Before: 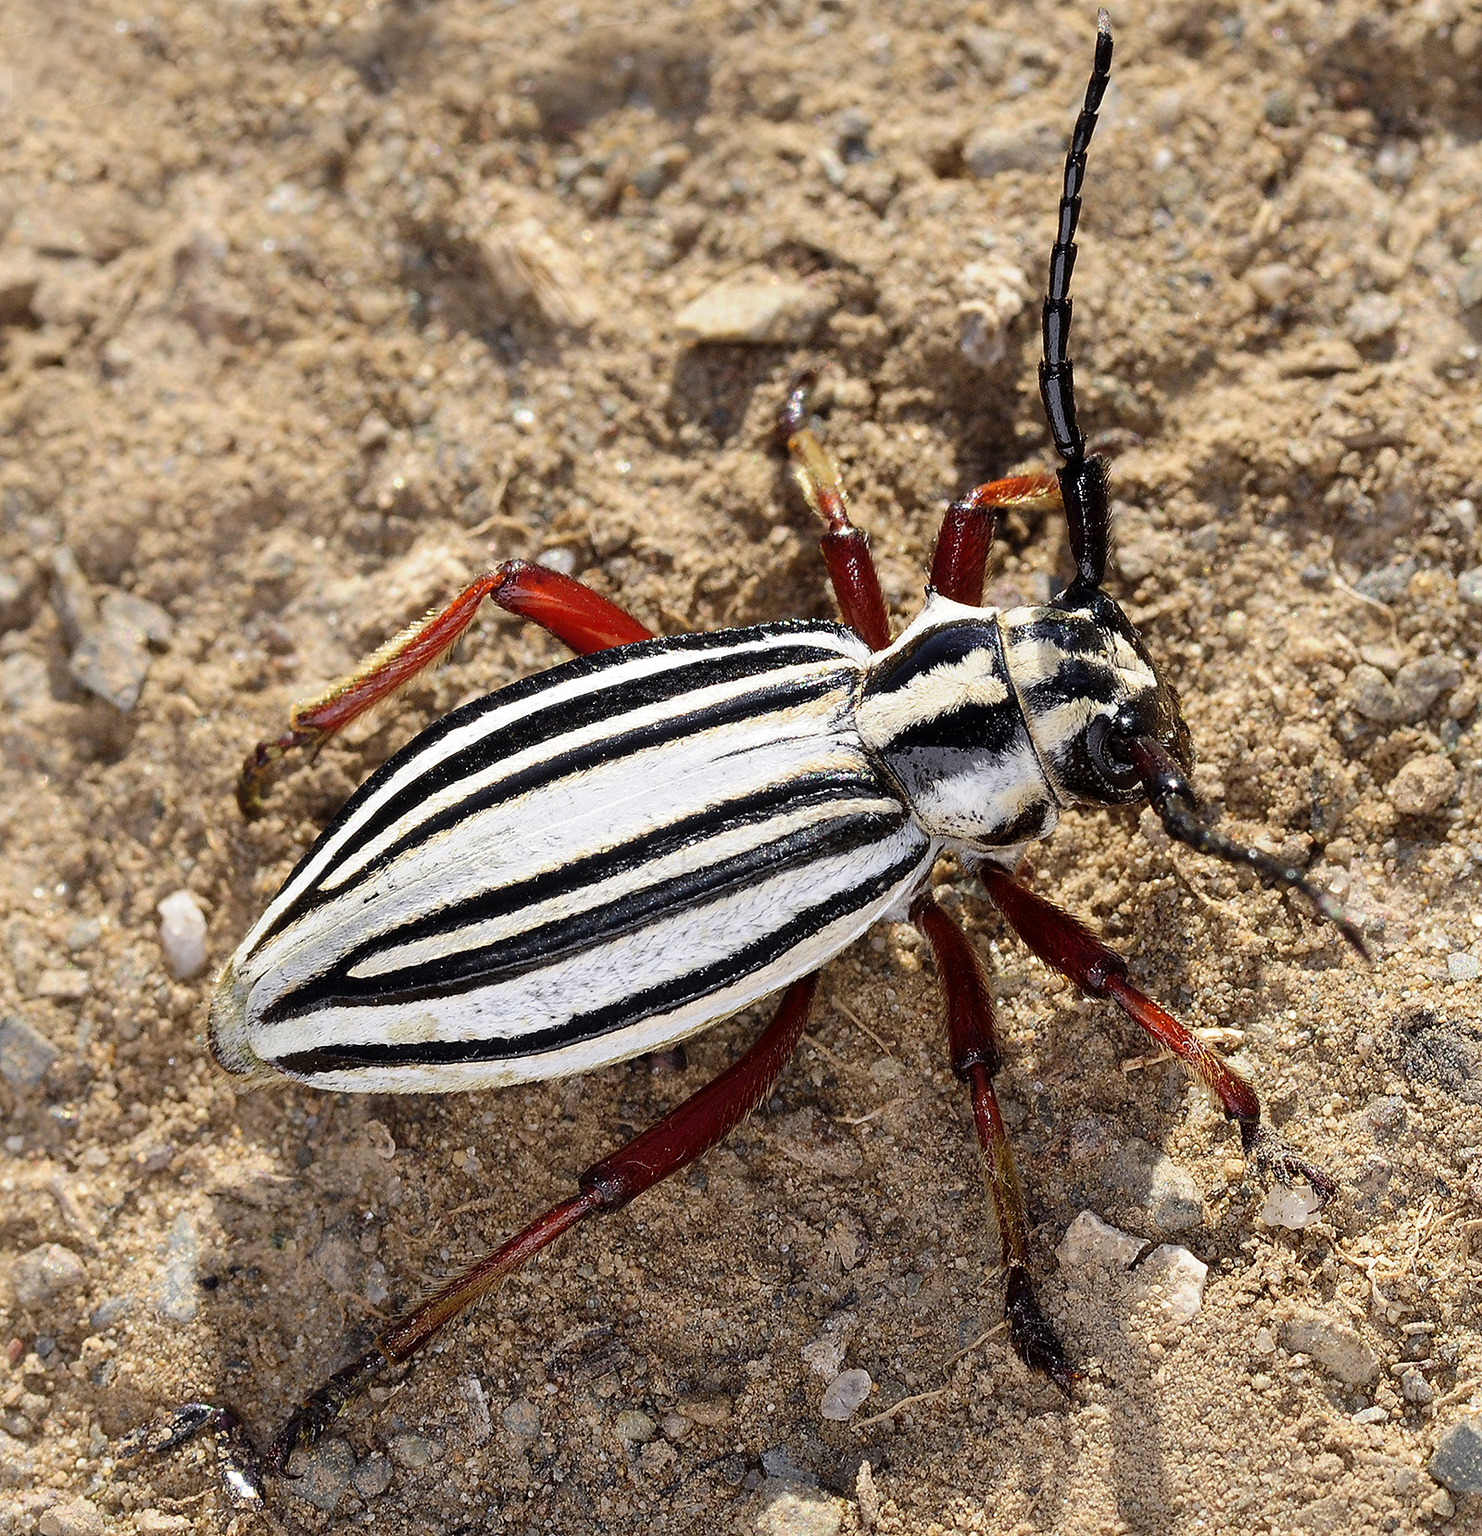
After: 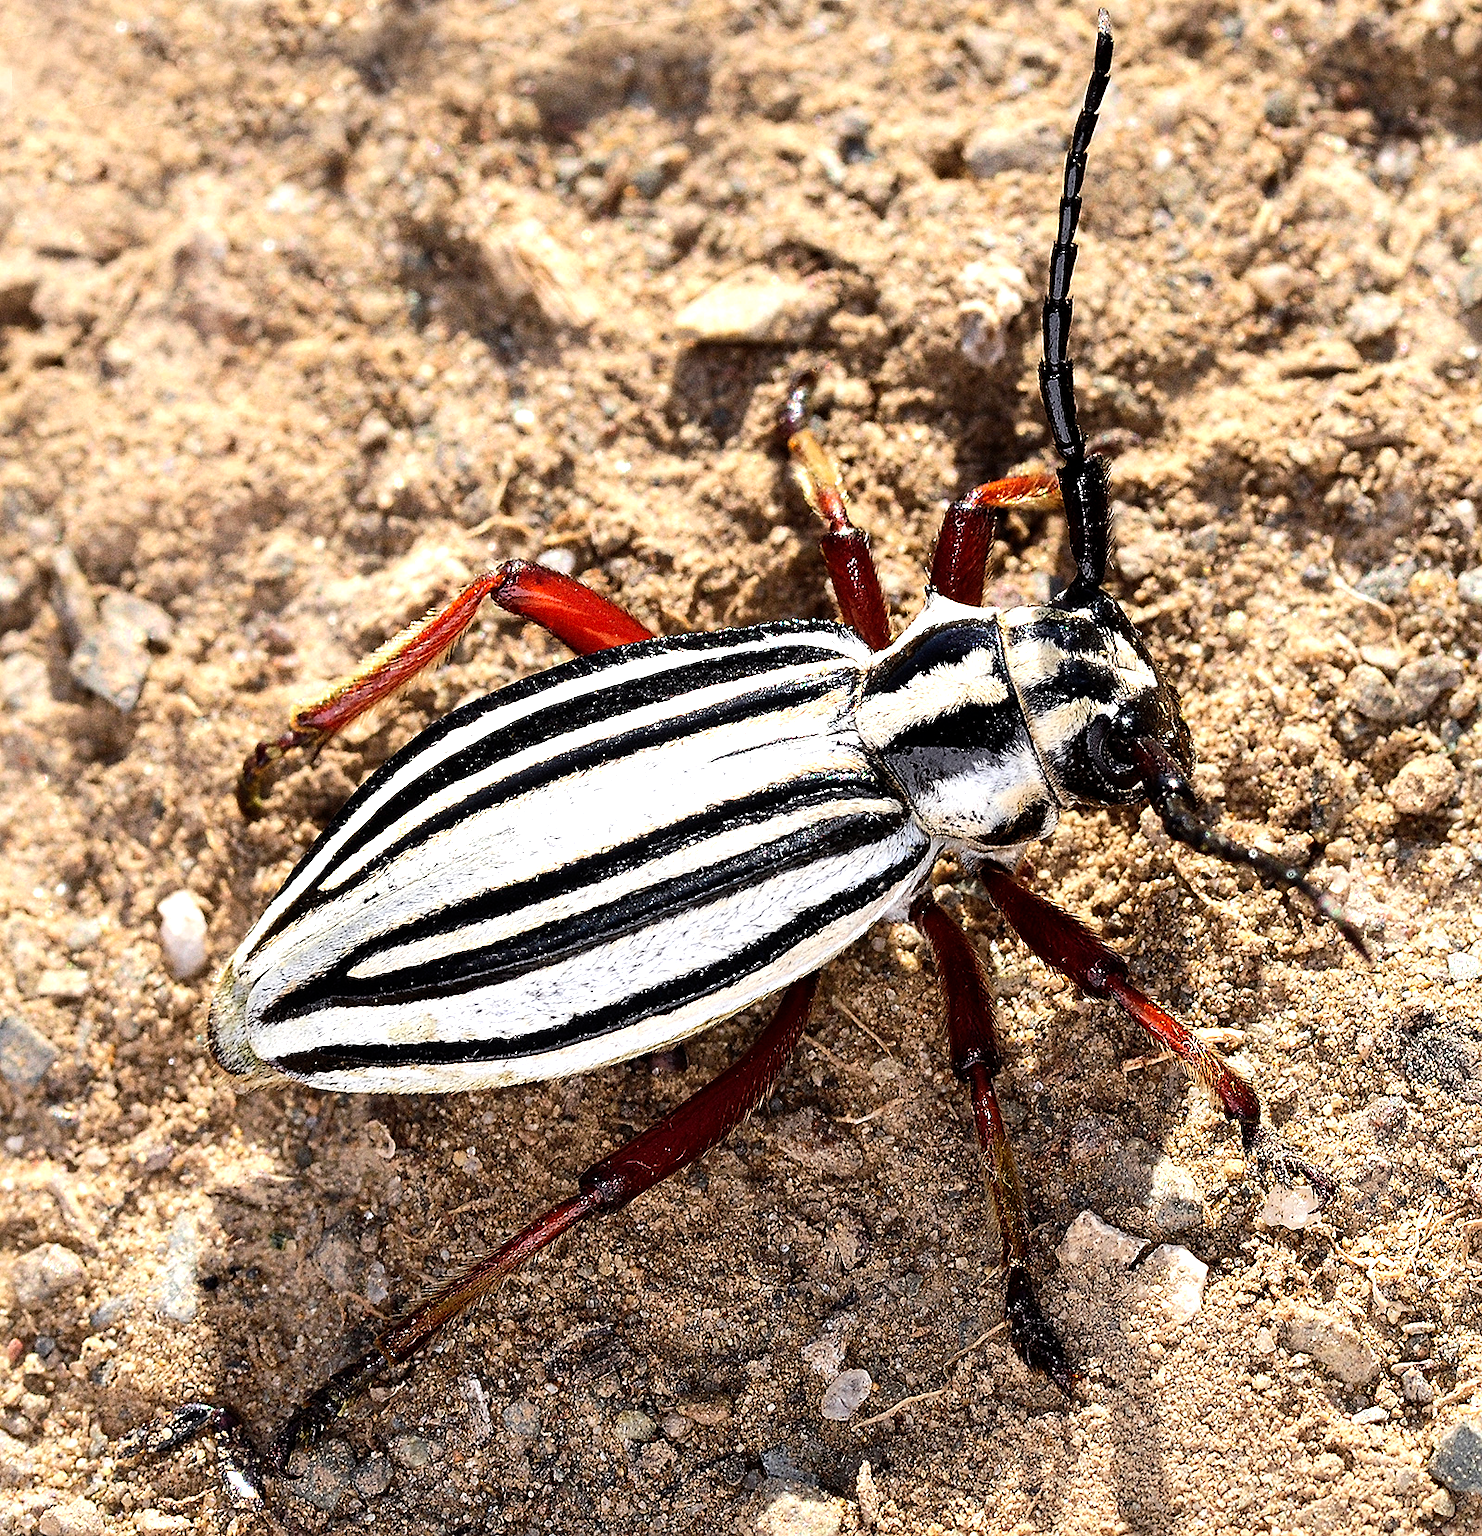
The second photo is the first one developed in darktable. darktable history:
sharpen: amount 0.2
tone equalizer: -8 EV -0.75 EV, -7 EV -0.7 EV, -6 EV -0.6 EV, -5 EV -0.4 EV, -3 EV 0.4 EV, -2 EV 0.6 EV, -1 EV 0.7 EV, +0 EV 0.75 EV, edges refinement/feathering 500, mask exposure compensation -1.57 EV, preserve details no
grain: on, module defaults
